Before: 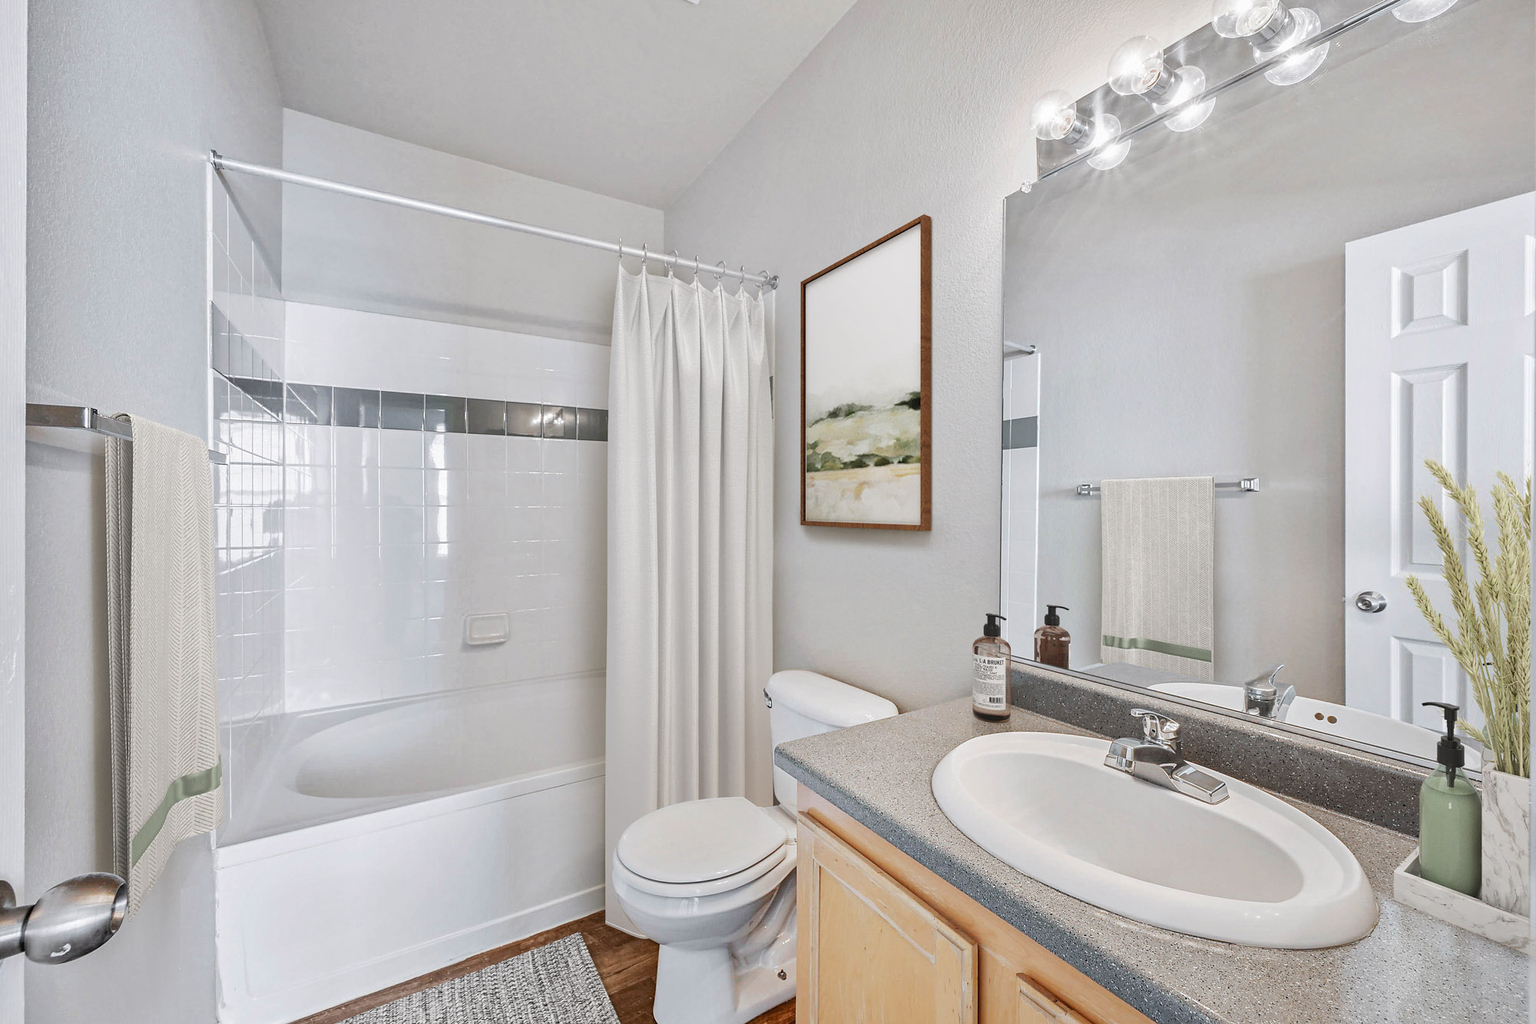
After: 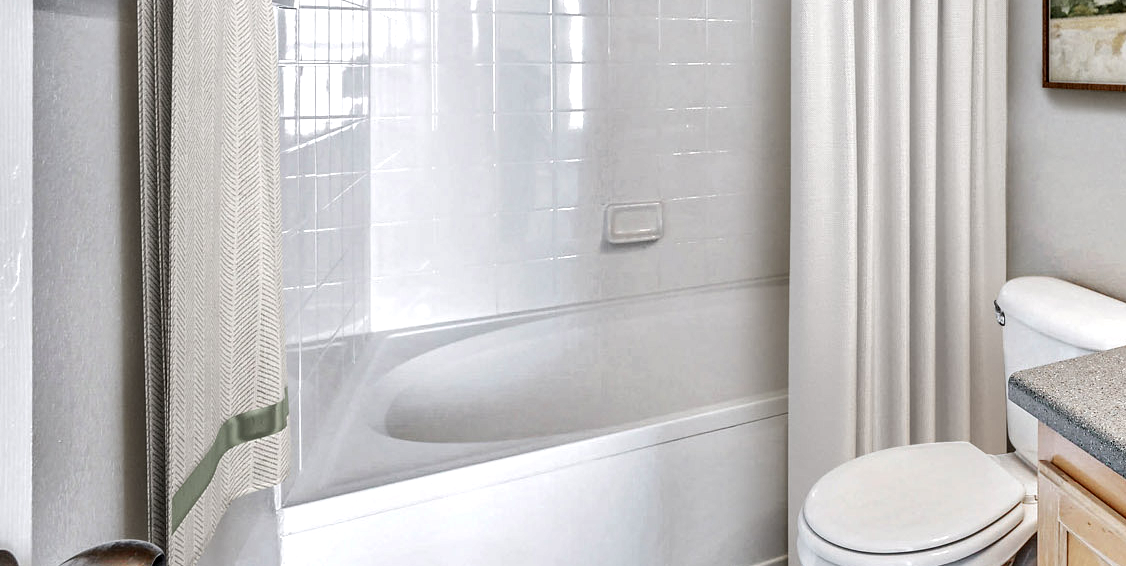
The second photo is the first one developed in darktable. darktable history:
tone equalizer: -8 EV 0.281 EV, -7 EV 0.416 EV, -6 EV 0.393 EV, -5 EV 0.23 EV, -3 EV -0.247 EV, -2 EV -0.407 EV, -1 EV -0.432 EV, +0 EV -0.249 EV, luminance estimator HSV value / RGB max
crop: top 44.74%, right 43.696%, bottom 12.791%
exposure: exposure 0.442 EV, compensate exposure bias true, compensate highlight preservation false
local contrast: highlights 63%, shadows 53%, detail 168%, midtone range 0.516
